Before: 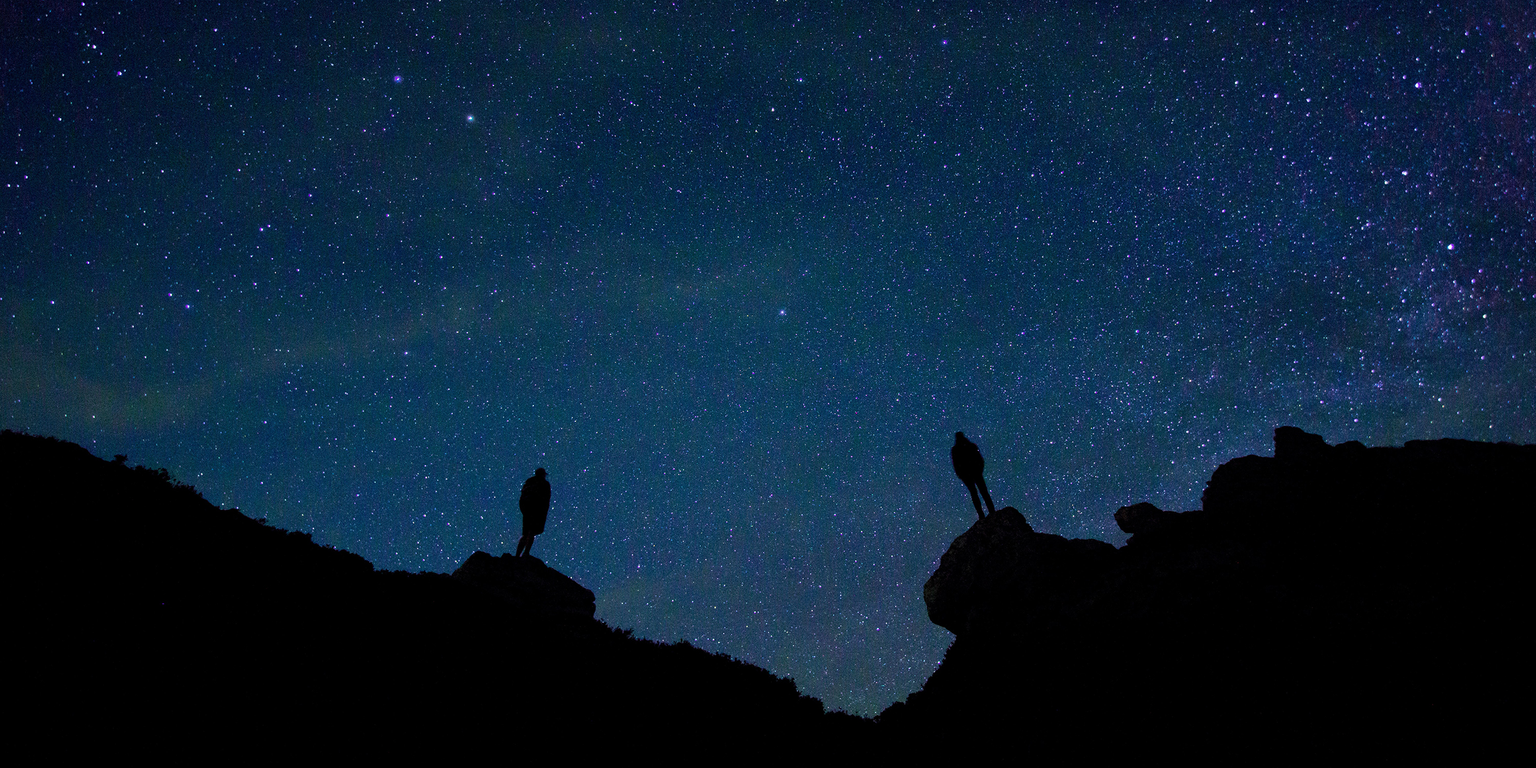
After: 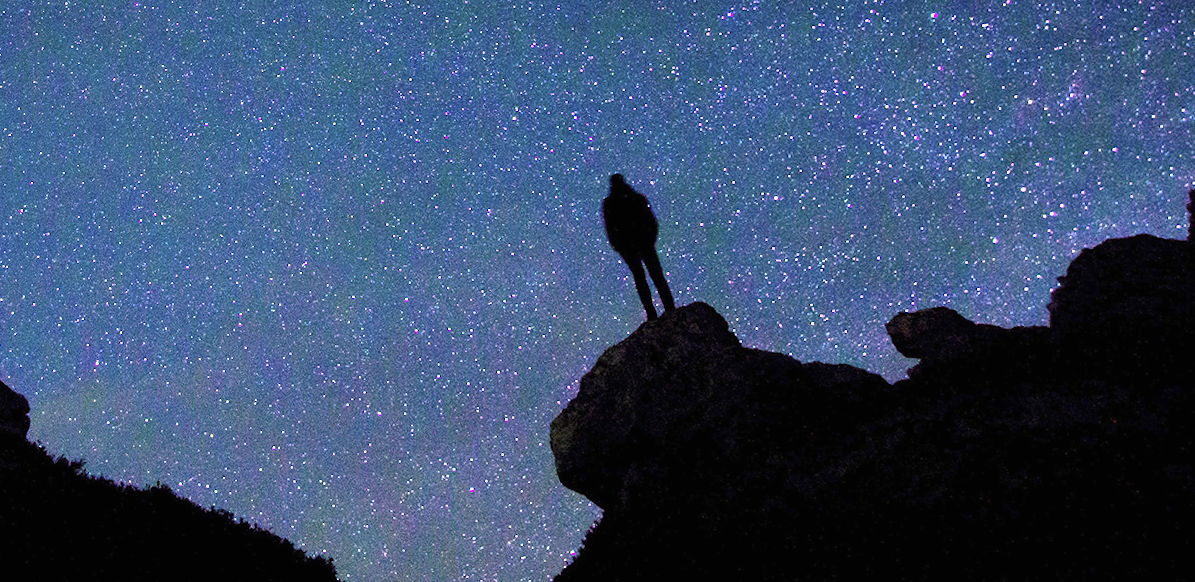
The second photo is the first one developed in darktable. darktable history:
rotate and perspective: rotation 1.69°, lens shift (vertical) -0.023, lens shift (horizontal) -0.291, crop left 0.025, crop right 0.988, crop top 0.092, crop bottom 0.842
crop: left 29.672%, top 41.786%, right 20.851%, bottom 3.487%
color correction: highlights a* 11.96, highlights b* 11.58
exposure: black level correction 0, exposure 1.675 EV, compensate exposure bias true, compensate highlight preservation false
